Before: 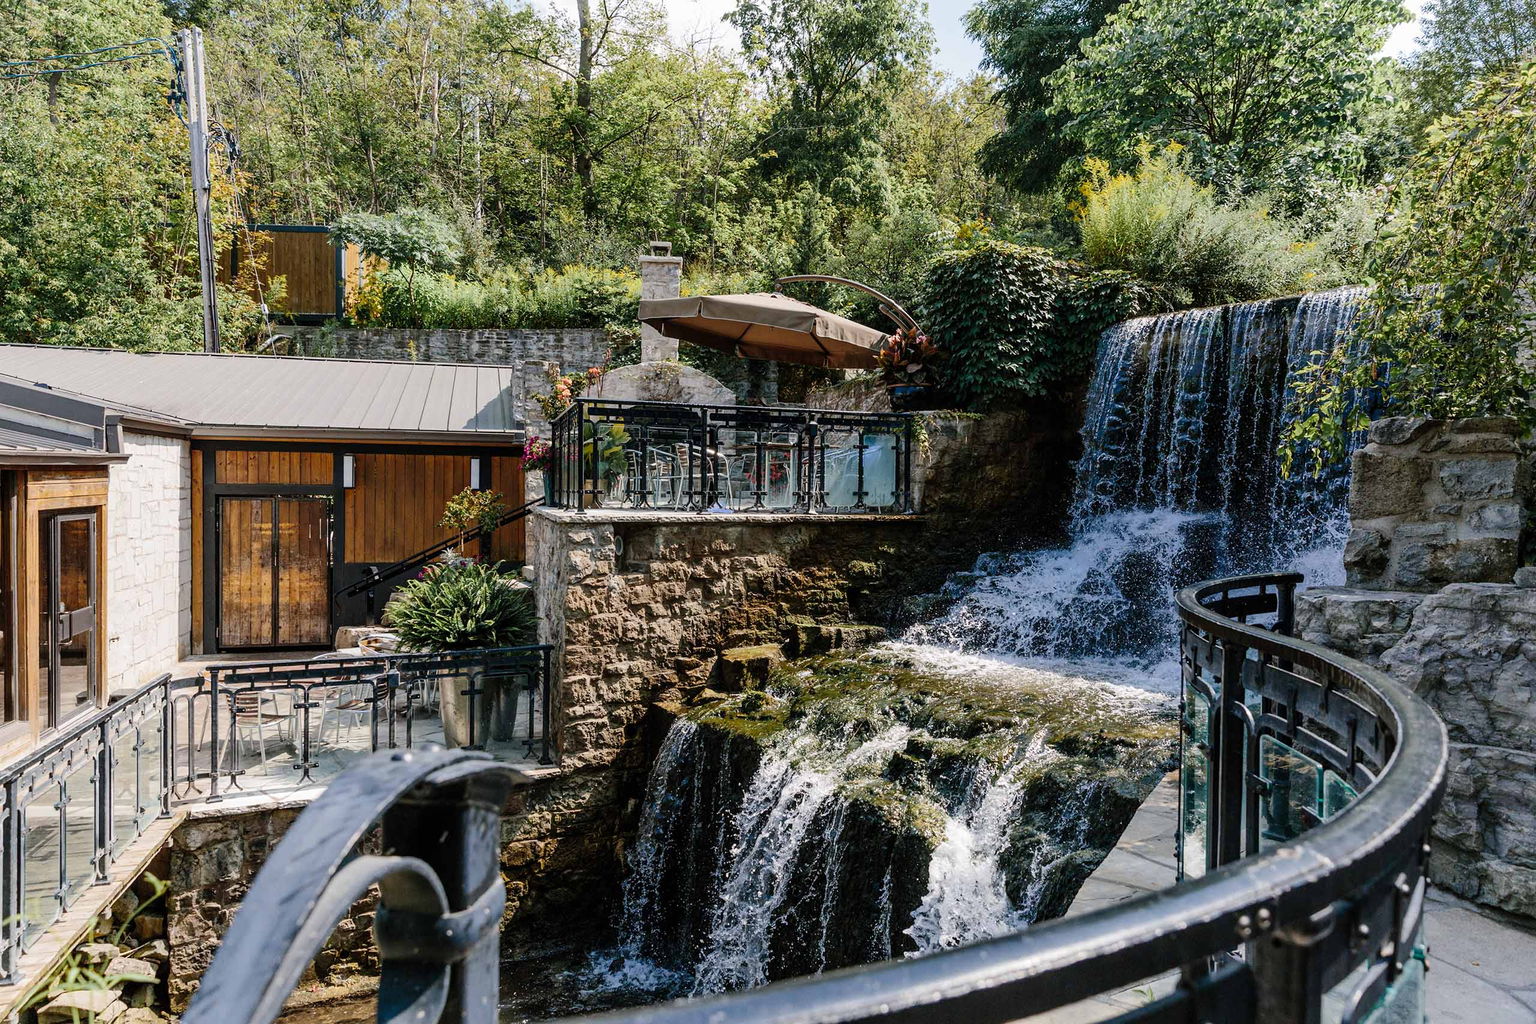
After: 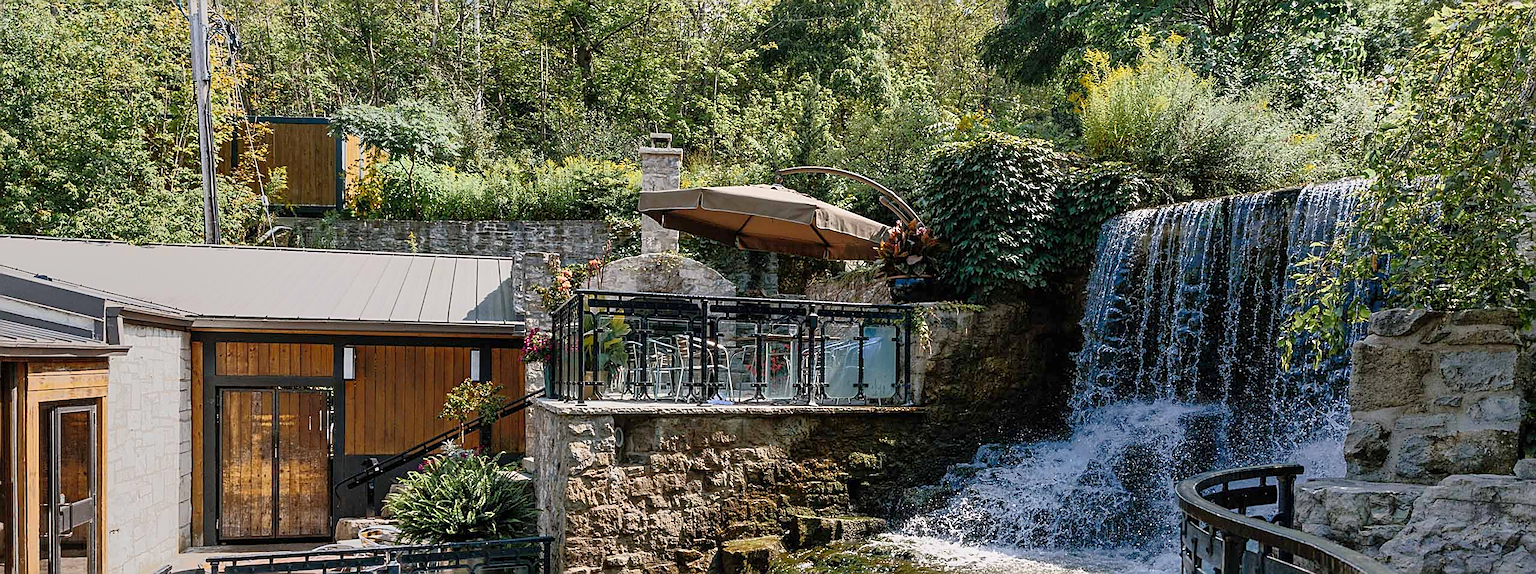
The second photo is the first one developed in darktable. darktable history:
sharpen: amount 0.55
tone equalizer: -7 EV -0.63 EV, -6 EV 1 EV, -5 EV -0.45 EV, -4 EV 0.43 EV, -3 EV 0.41 EV, -2 EV 0.15 EV, -1 EV -0.15 EV, +0 EV -0.39 EV, smoothing diameter 25%, edges refinement/feathering 10, preserve details guided filter
crop and rotate: top 10.605%, bottom 33.274%
